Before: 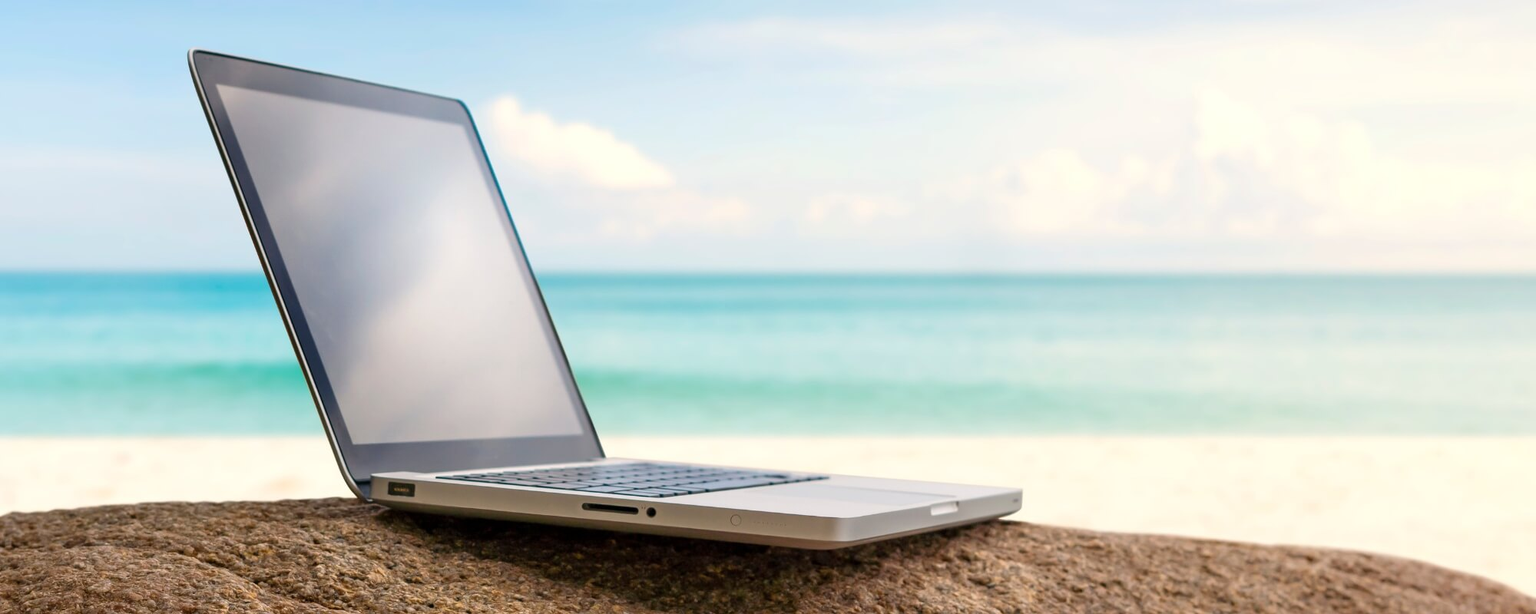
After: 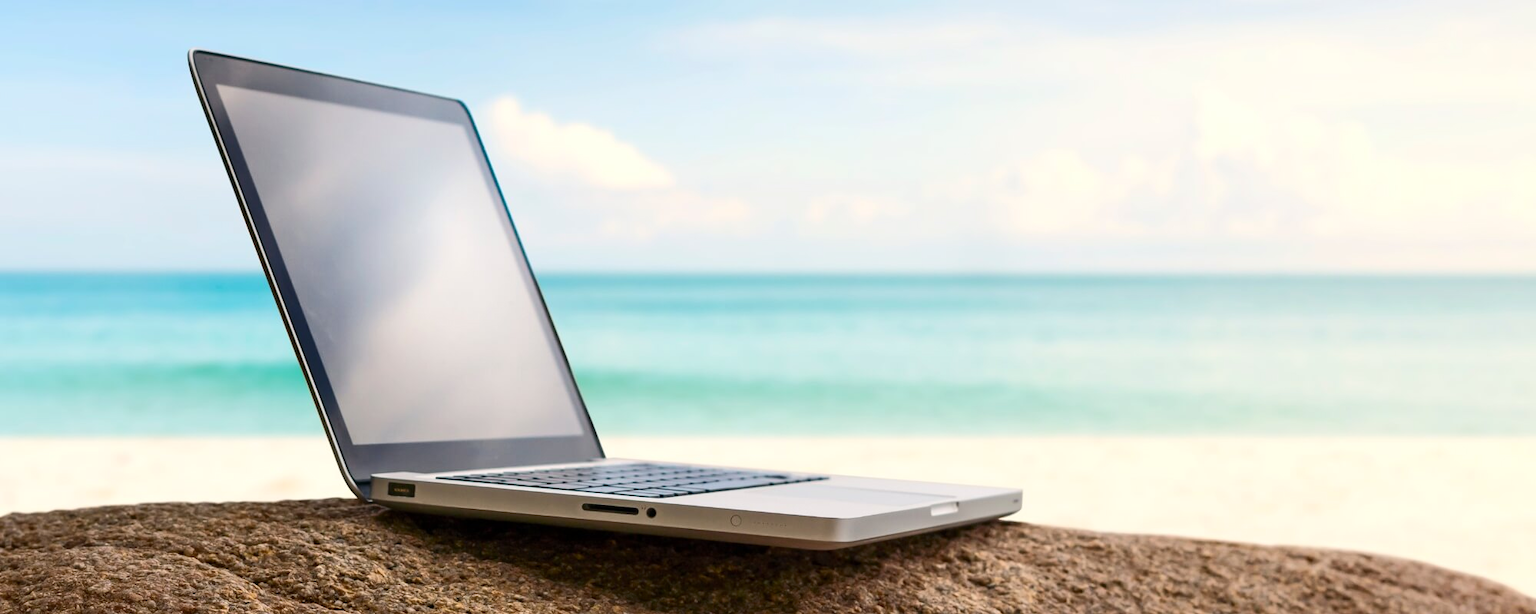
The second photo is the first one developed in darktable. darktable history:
tone curve: curves: ch0 [(0, 0) (0.003, 0.003) (0.011, 0.011) (0.025, 0.022) (0.044, 0.039) (0.069, 0.055) (0.1, 0.074) (0.136, 0.101) (0.177, 0.134) (0.224, 0.171) (0.277, 0.216) (0.335, 0.277) (0.399, 0.345) (0.468, 0.427) (0.543, 0.526) (0.623, 0.636) (0.709, 0.731) (0.801, 0.822) (0.898, 0.917) (1, 1)], color space Lab, independent channels, preserve colors none
